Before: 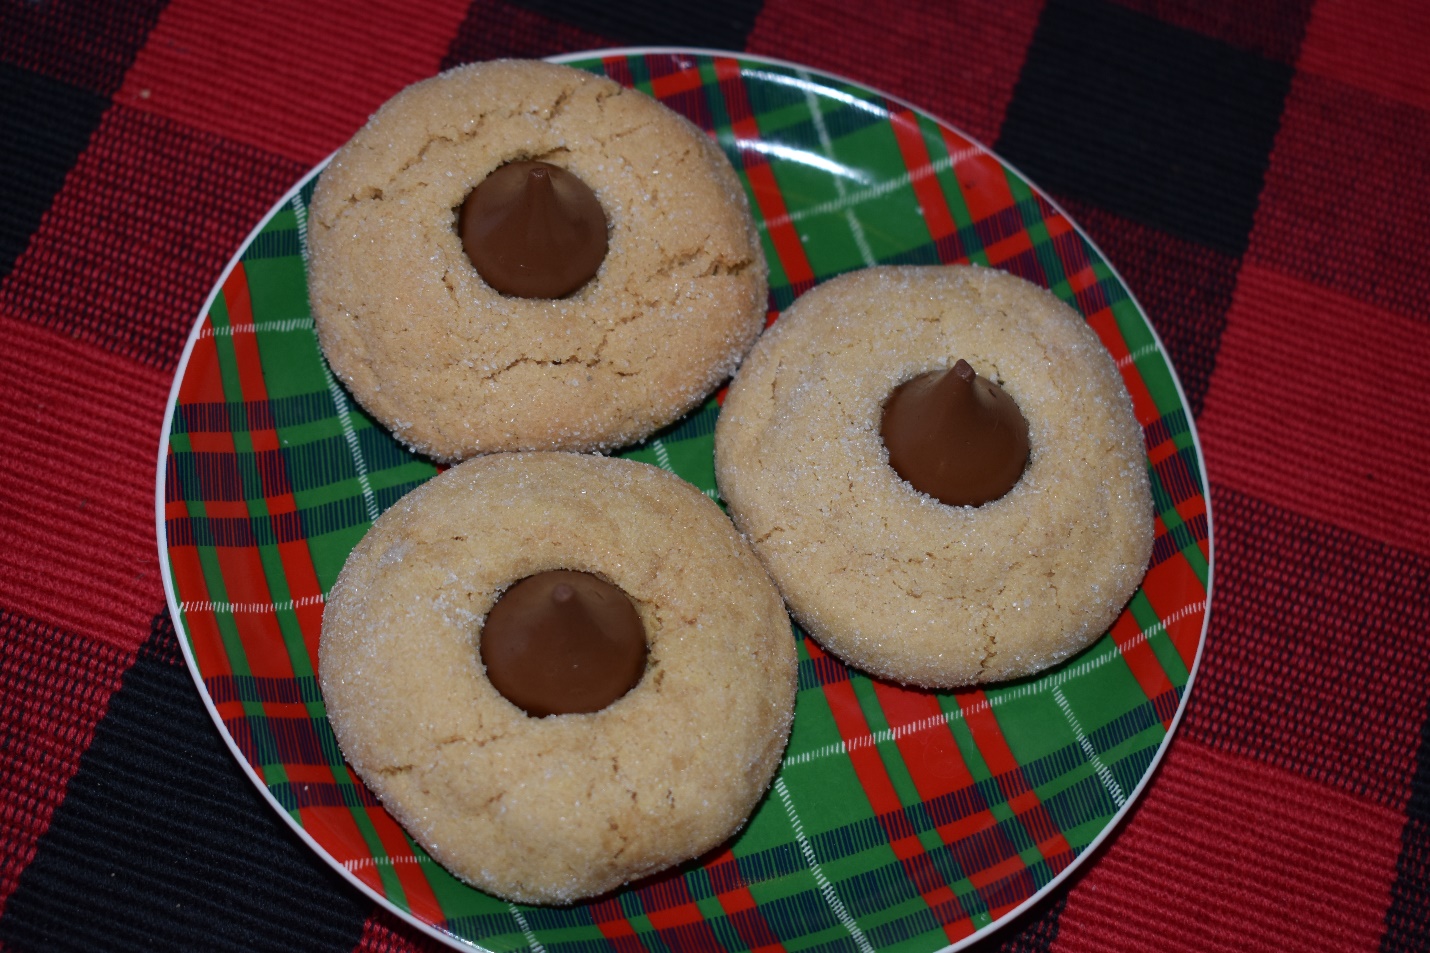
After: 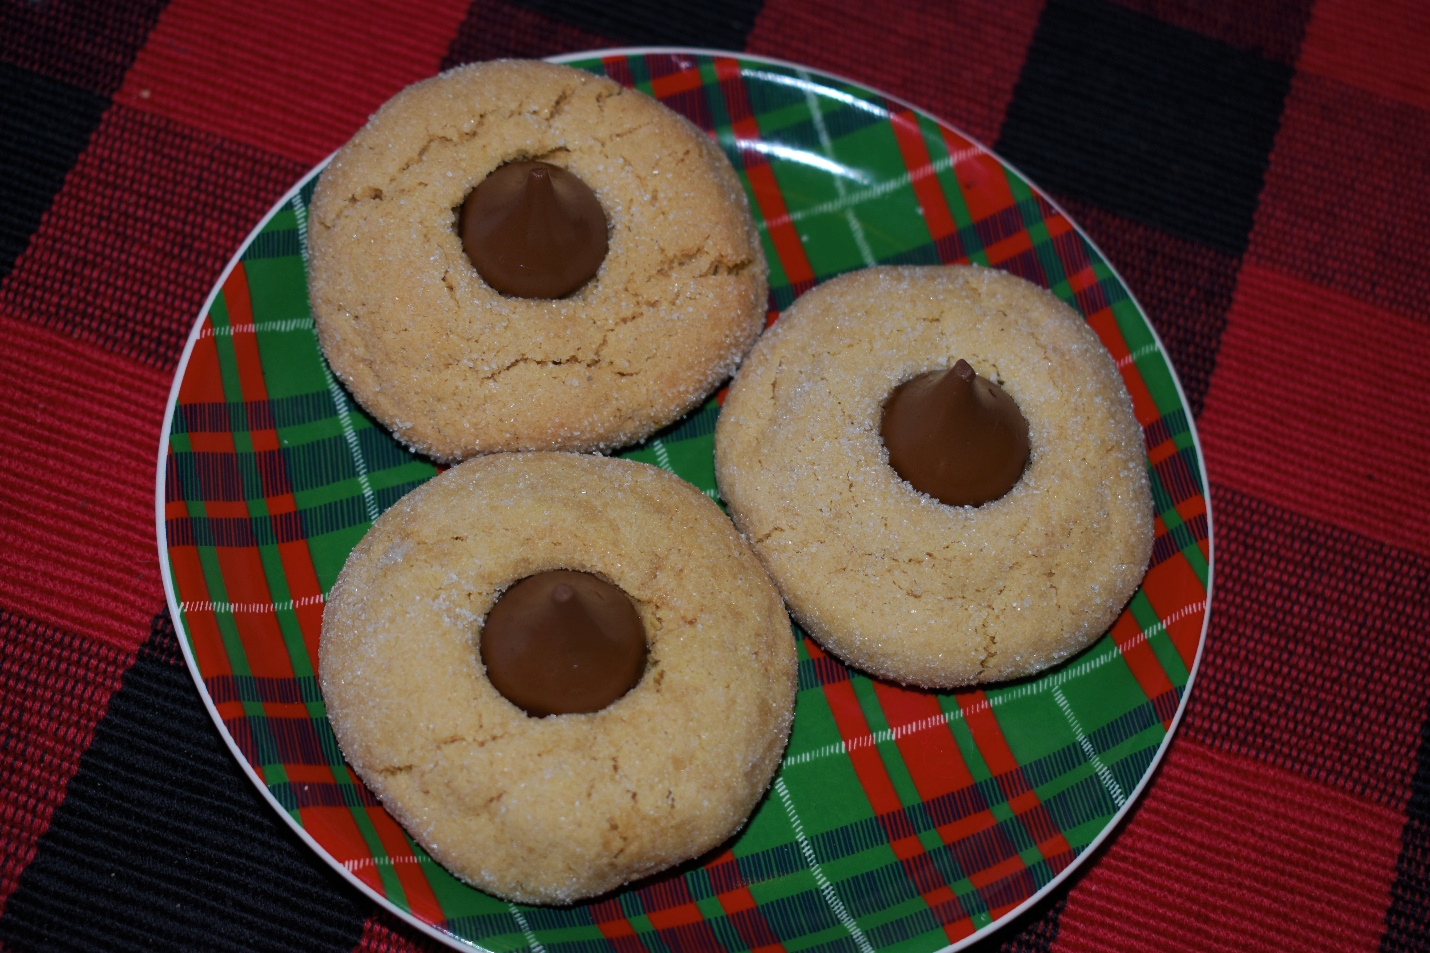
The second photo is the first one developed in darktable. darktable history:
tone curve: curves: ch0 [(0, 0) (0.003, 0.027) (0.011, 0.03) (0.025, 0.04) (0.044, 0.063) (0.069, 0.093) (0.1, 0.125) (0.136, 0.153) (0.177, 0.191) (0.224, 0.232) (0.277, 0.279) (0.335, 0.333) (0.399, 0.39) (0.468, 0.457) (0.543, 0.535) (0.623, 0.611) (0.709, 0.683) (0.801, 0.758) (0.898, 0.853) (1, 1)], preserve colors none
color balance rgb: perceptual saturation grading › global saturation 11.649%, global vibrance 20%
levels: levels [0.026, 0.507, 0.987]
